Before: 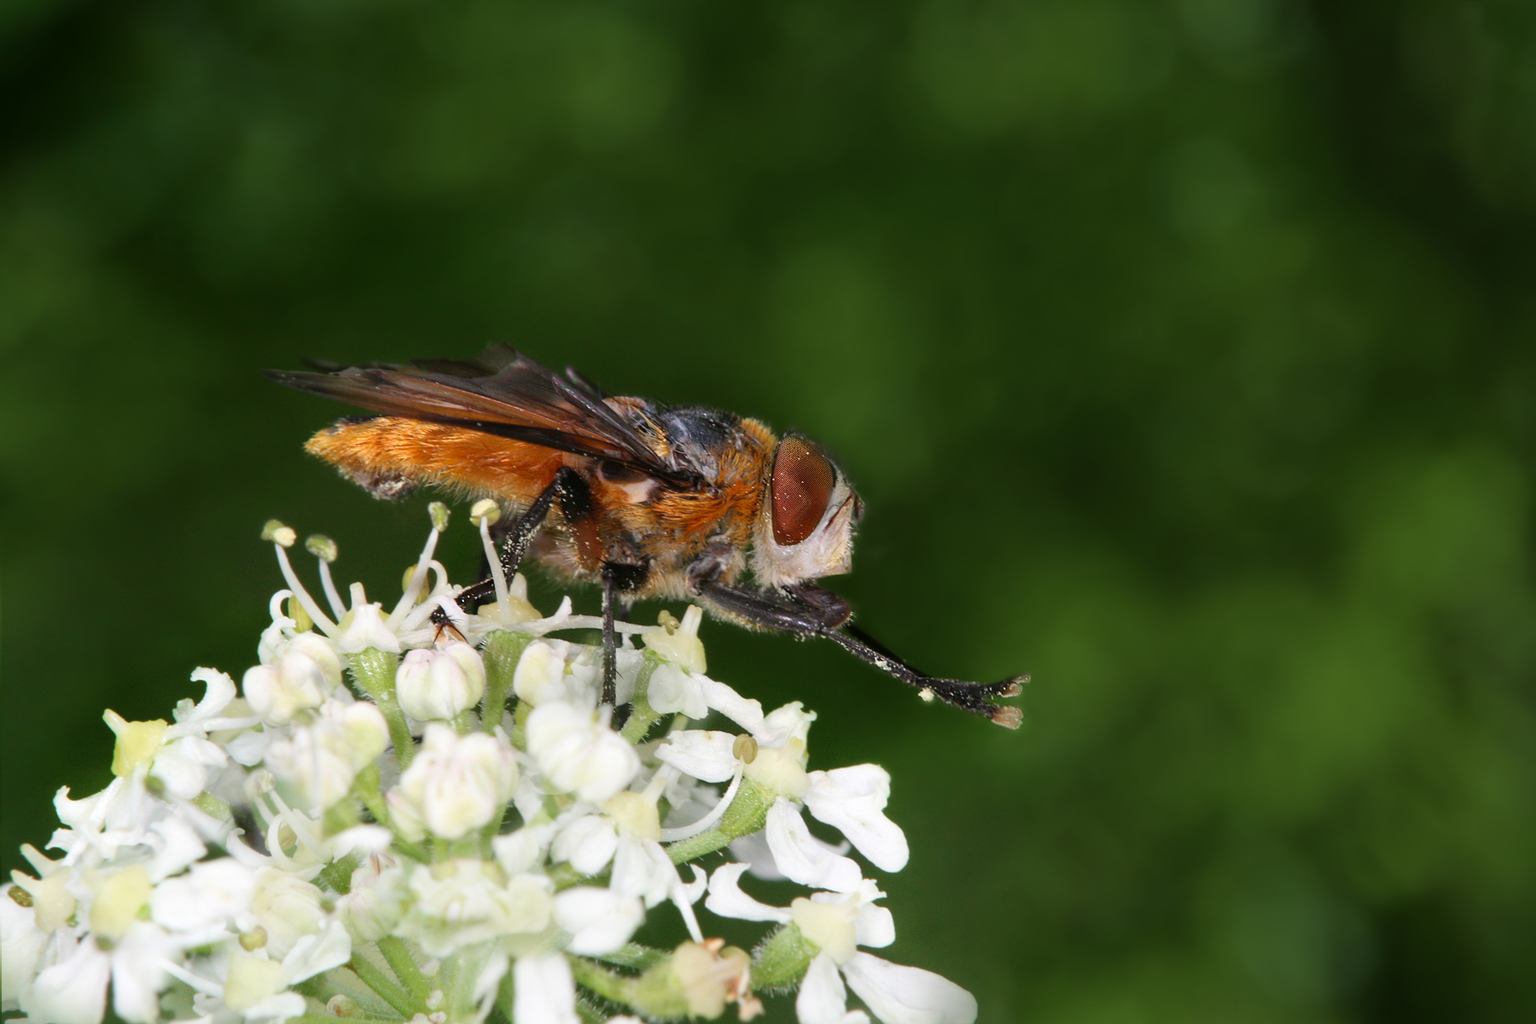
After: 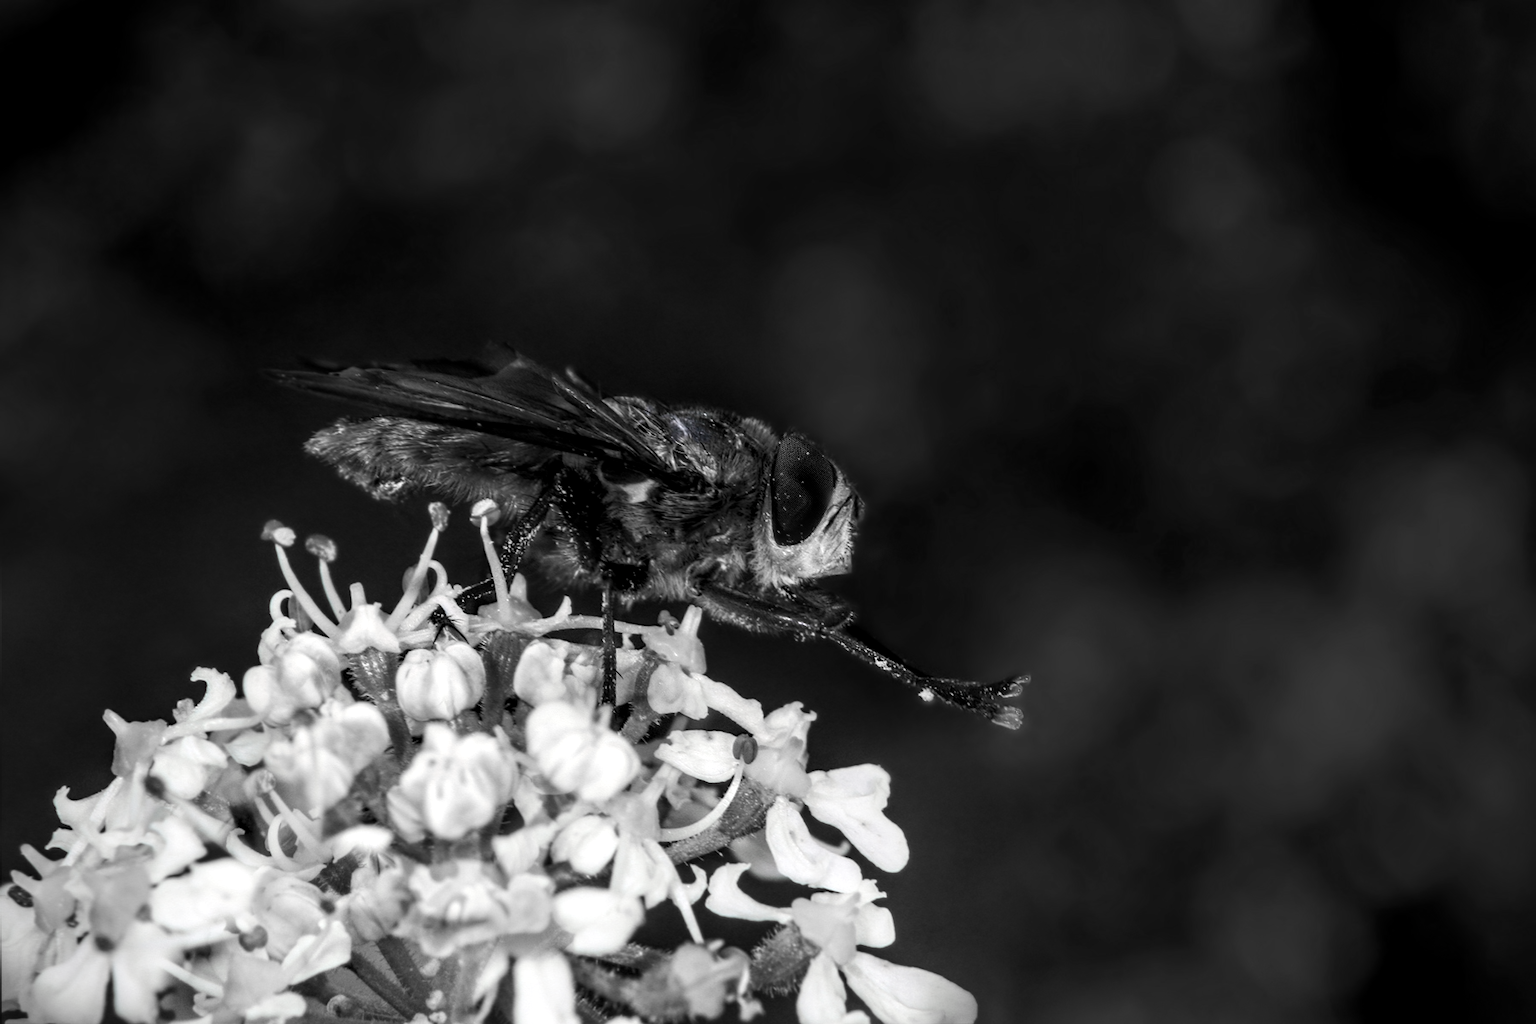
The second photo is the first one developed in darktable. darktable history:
local contrast: highlights 25%, detail 150%
color balance rgb: perceptual saturation grading › highlights -31.88%, perceptual saturation grading › mid-tones 5.8%, perceptual saturation grading › shadows 18.12%, perceptual brilliance grading › highlights 3.62%, perceptual brilliance grading › mid-tones -18.12%, perceptual brilliance grading › shadows -41.3%
color equalizer: saturation › red 0.231, saturation › orange 0.289, saturation › yellow 0.301, saturation › green 0.555, saturation › cyan 0.879, saturation › blue 0.867, saturation › lavender 0.763, saturation › magenta 0.254, brightness › red 0.578, brightness › orange 0.52, brightness › yellow 0.636, brightness › cyan 1.02, brightness › blue 1.02, brightness › magenta 0.694
color equalizer "1": saturation › red 0.231, saturation › orange 0.289, saturation › yellow 0.301, saturation › green 0.555, saturation › cyan 0.879, saturation › blue 0.867, saturation › lavender 0.763, saturation › magenta 0.254
vignetting: on, module defaults
